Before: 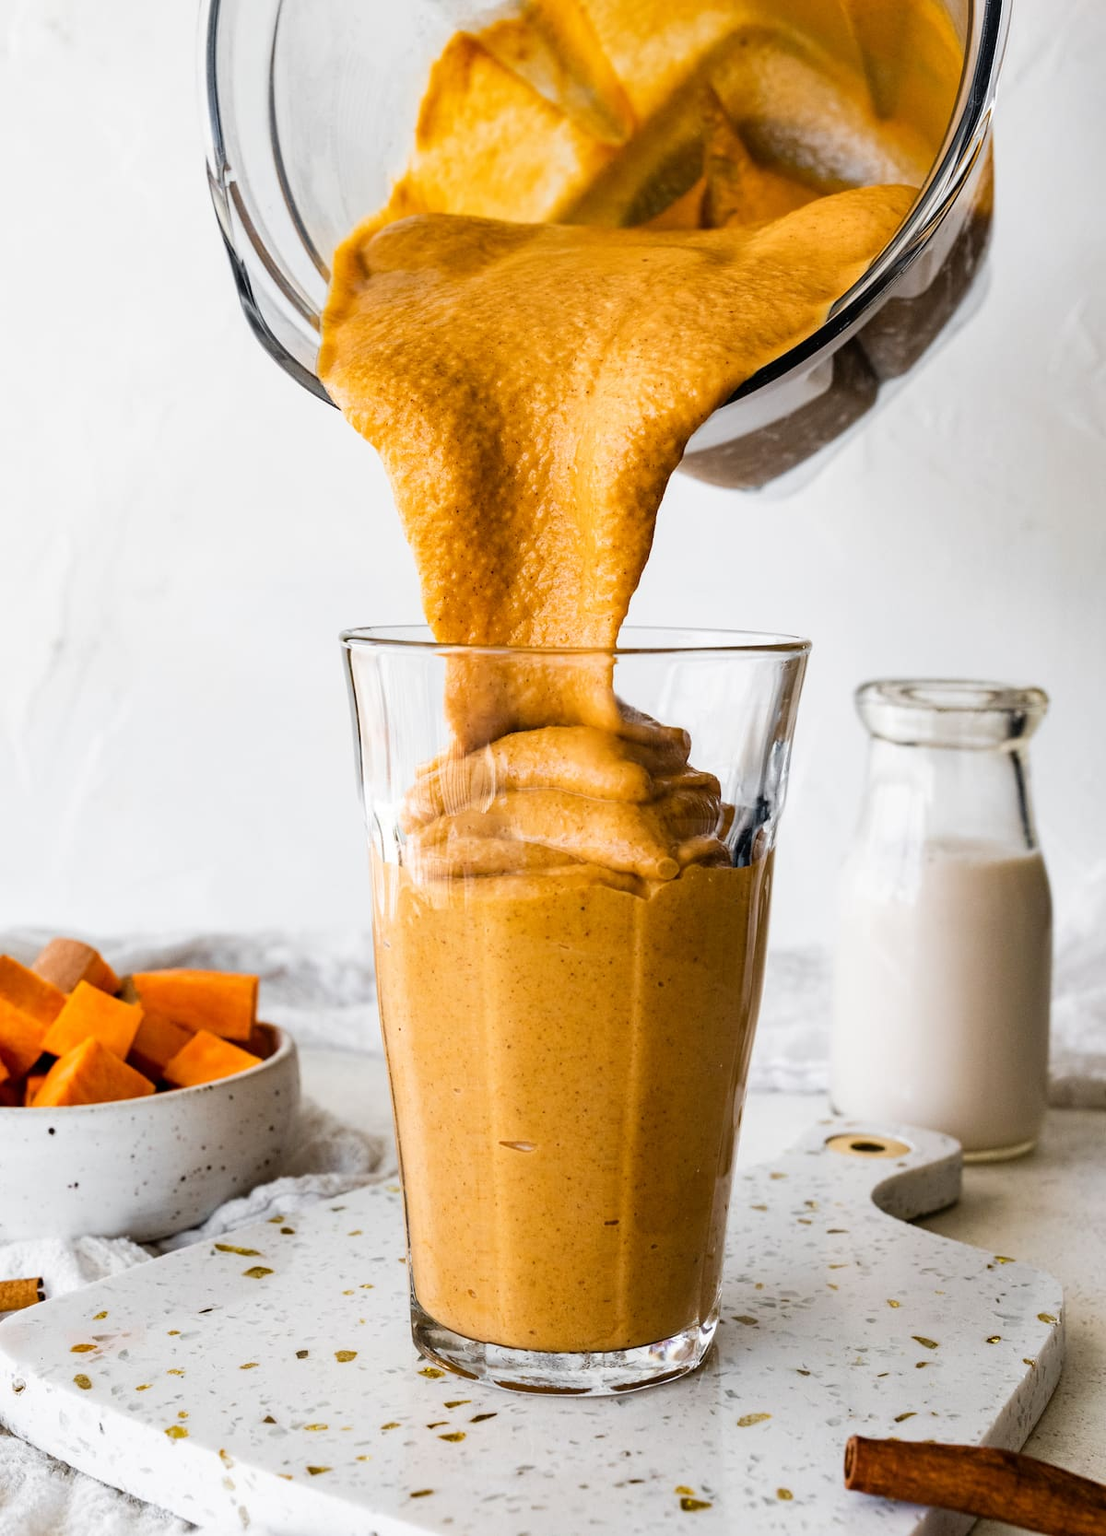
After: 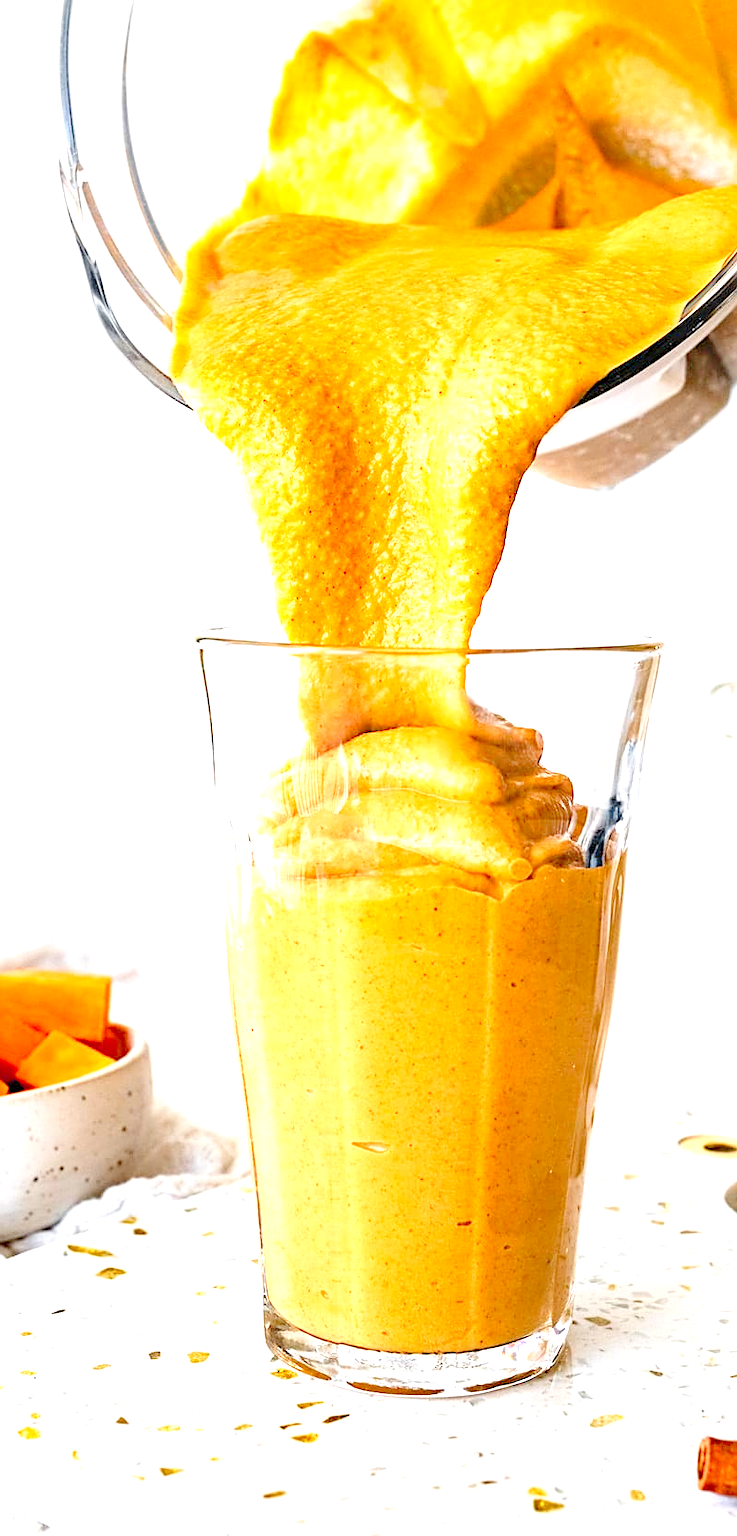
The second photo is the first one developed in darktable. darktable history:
crop and rotate: left 13.379%, right 19.933%
exposure: exposure 0.634 EV, compensate highlight preservation false
levels: levels [0.008, 0.318, 0.836]
sharpen: on, module defaults
